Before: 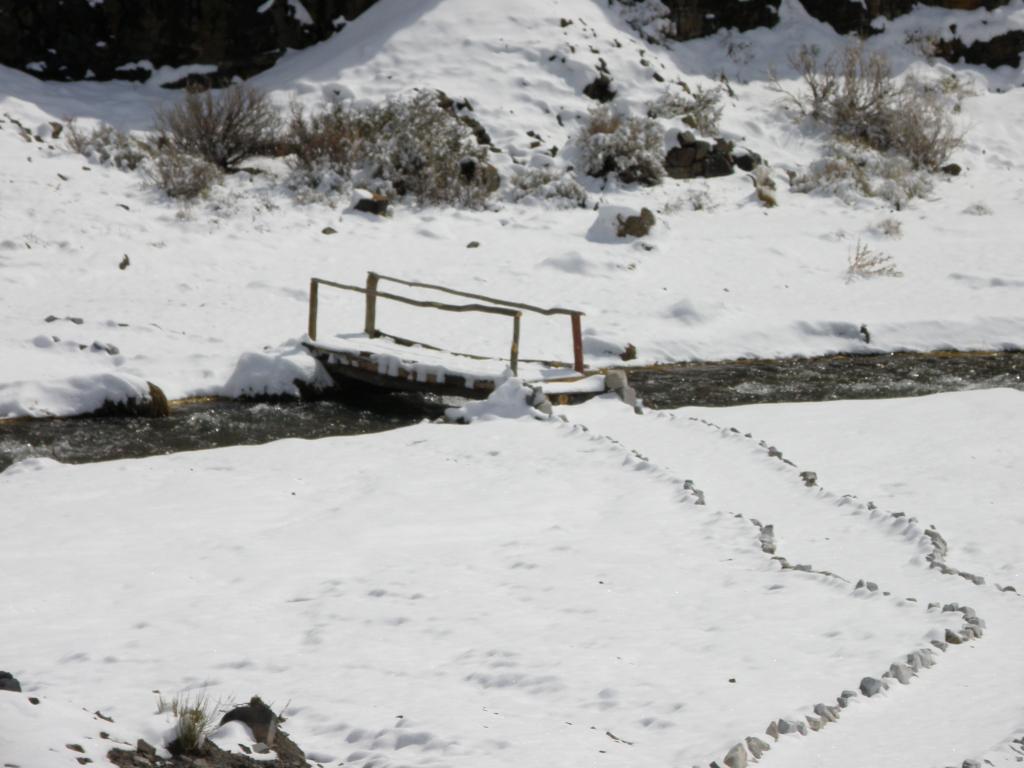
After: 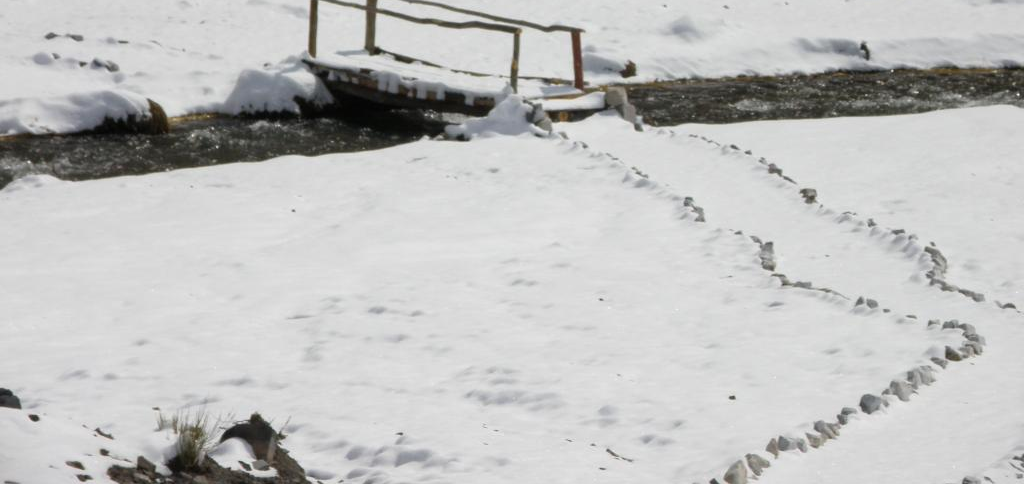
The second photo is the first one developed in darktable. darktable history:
crop and rotate: top 36.96%
